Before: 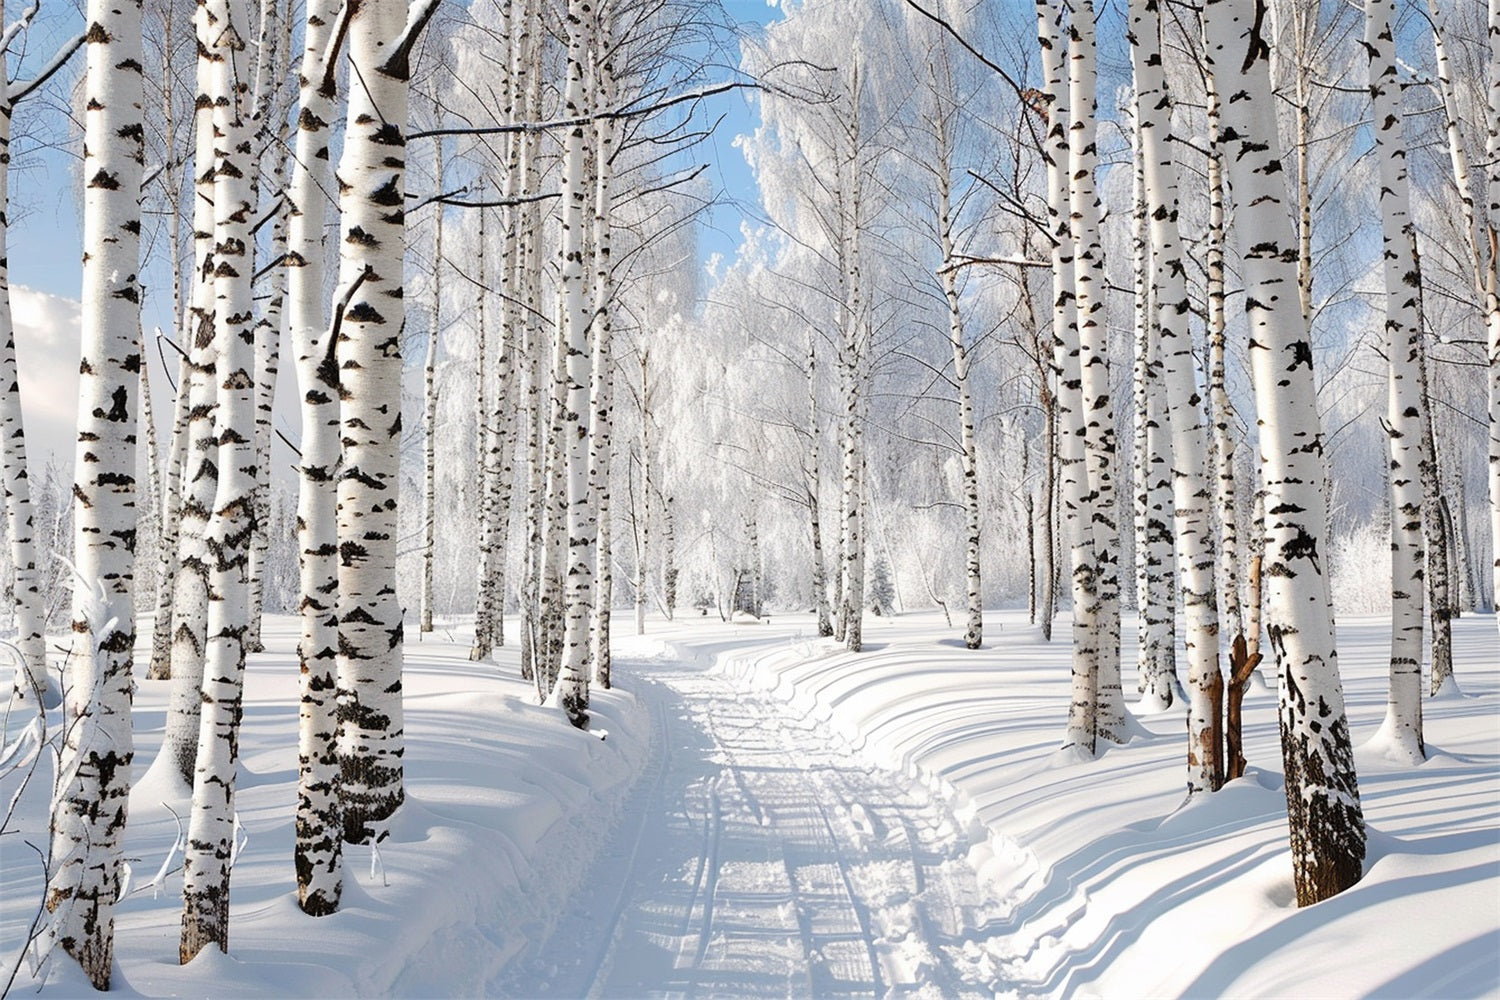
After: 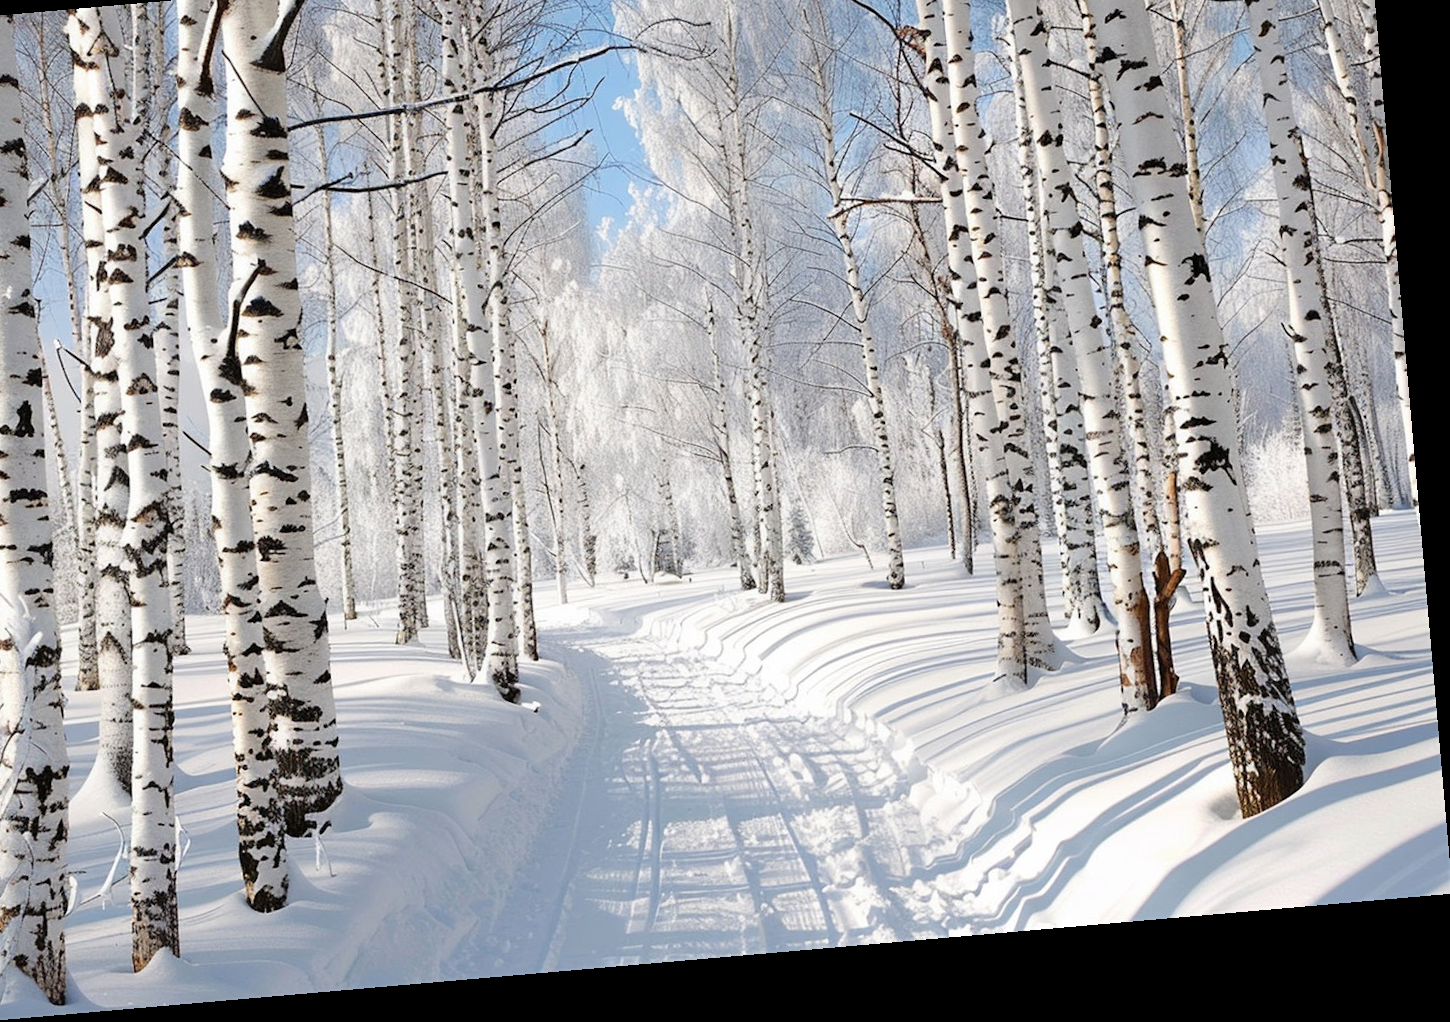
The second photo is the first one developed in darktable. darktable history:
rotate and perspective: rotation -4.98°, automatic cropping off
white balance: emerald 1
crop and rotate: left 8.262%, top 9.226%
